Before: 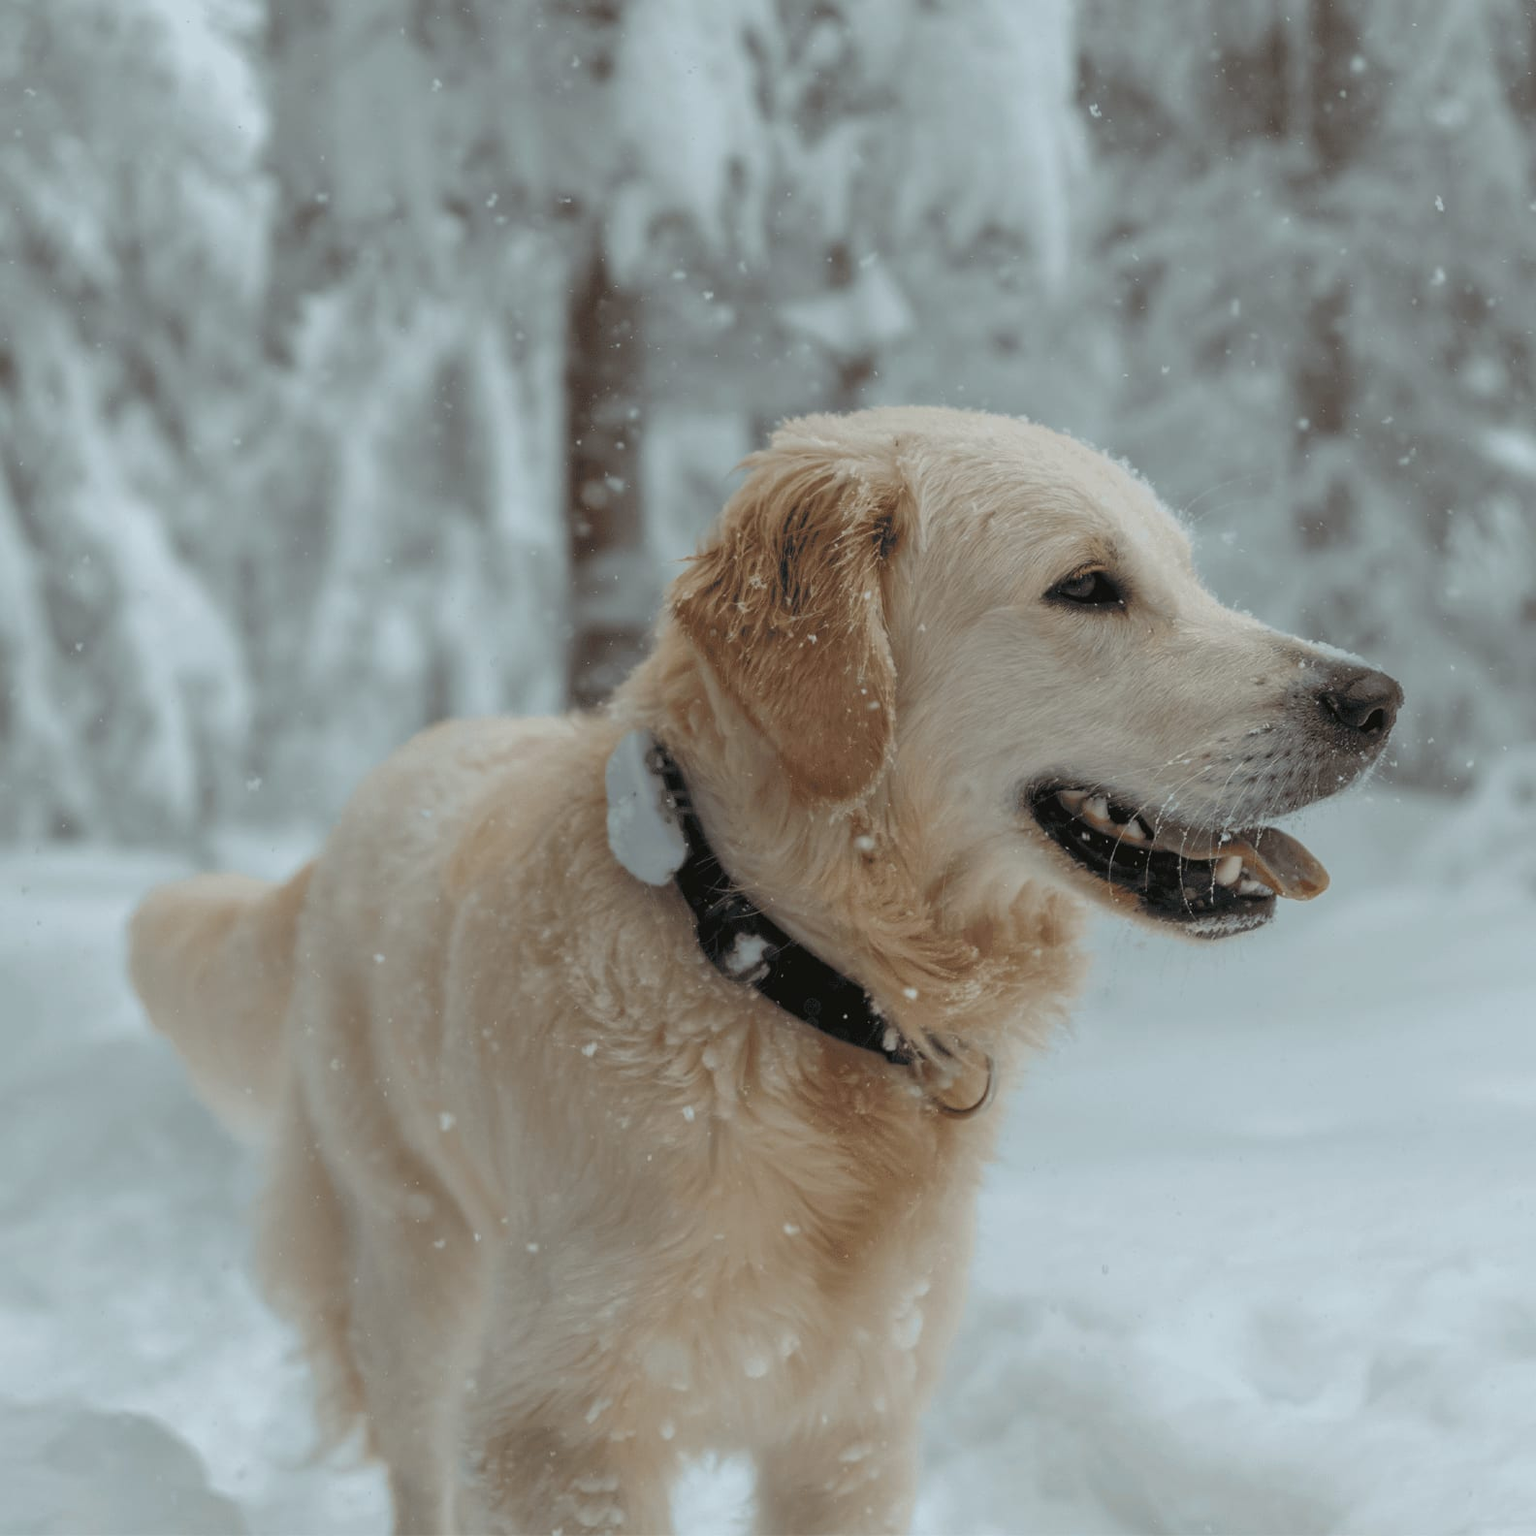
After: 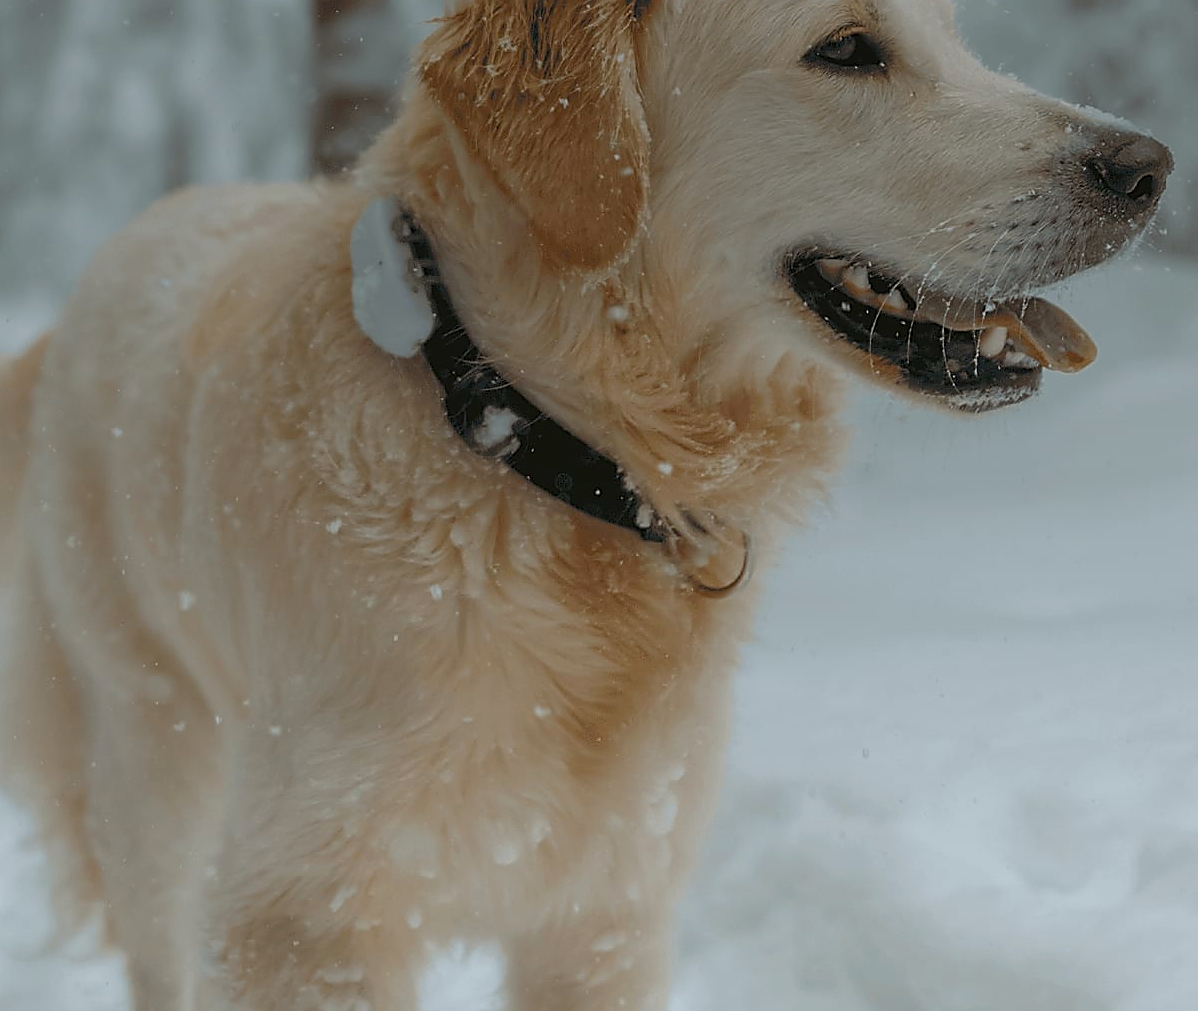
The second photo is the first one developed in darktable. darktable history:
crop and rotate: left 17.299%, top 35.115%, right 7.015%, bottom 1.024%
sharpen: radius 1.4, amount 1.25, threshold 0.7
graduated density: on, module defaults
color balance rgb: shadows lift › chroma 1%, shadows lift › hue 113°, highlights gain › chroma 0.2%, highlights gain › hue 333°, perceptual saturation grading › global saturation 20%, perceptual saturation grading › highlights -25%, perceptual saturation grading › shadows 25%, contrast -10%
